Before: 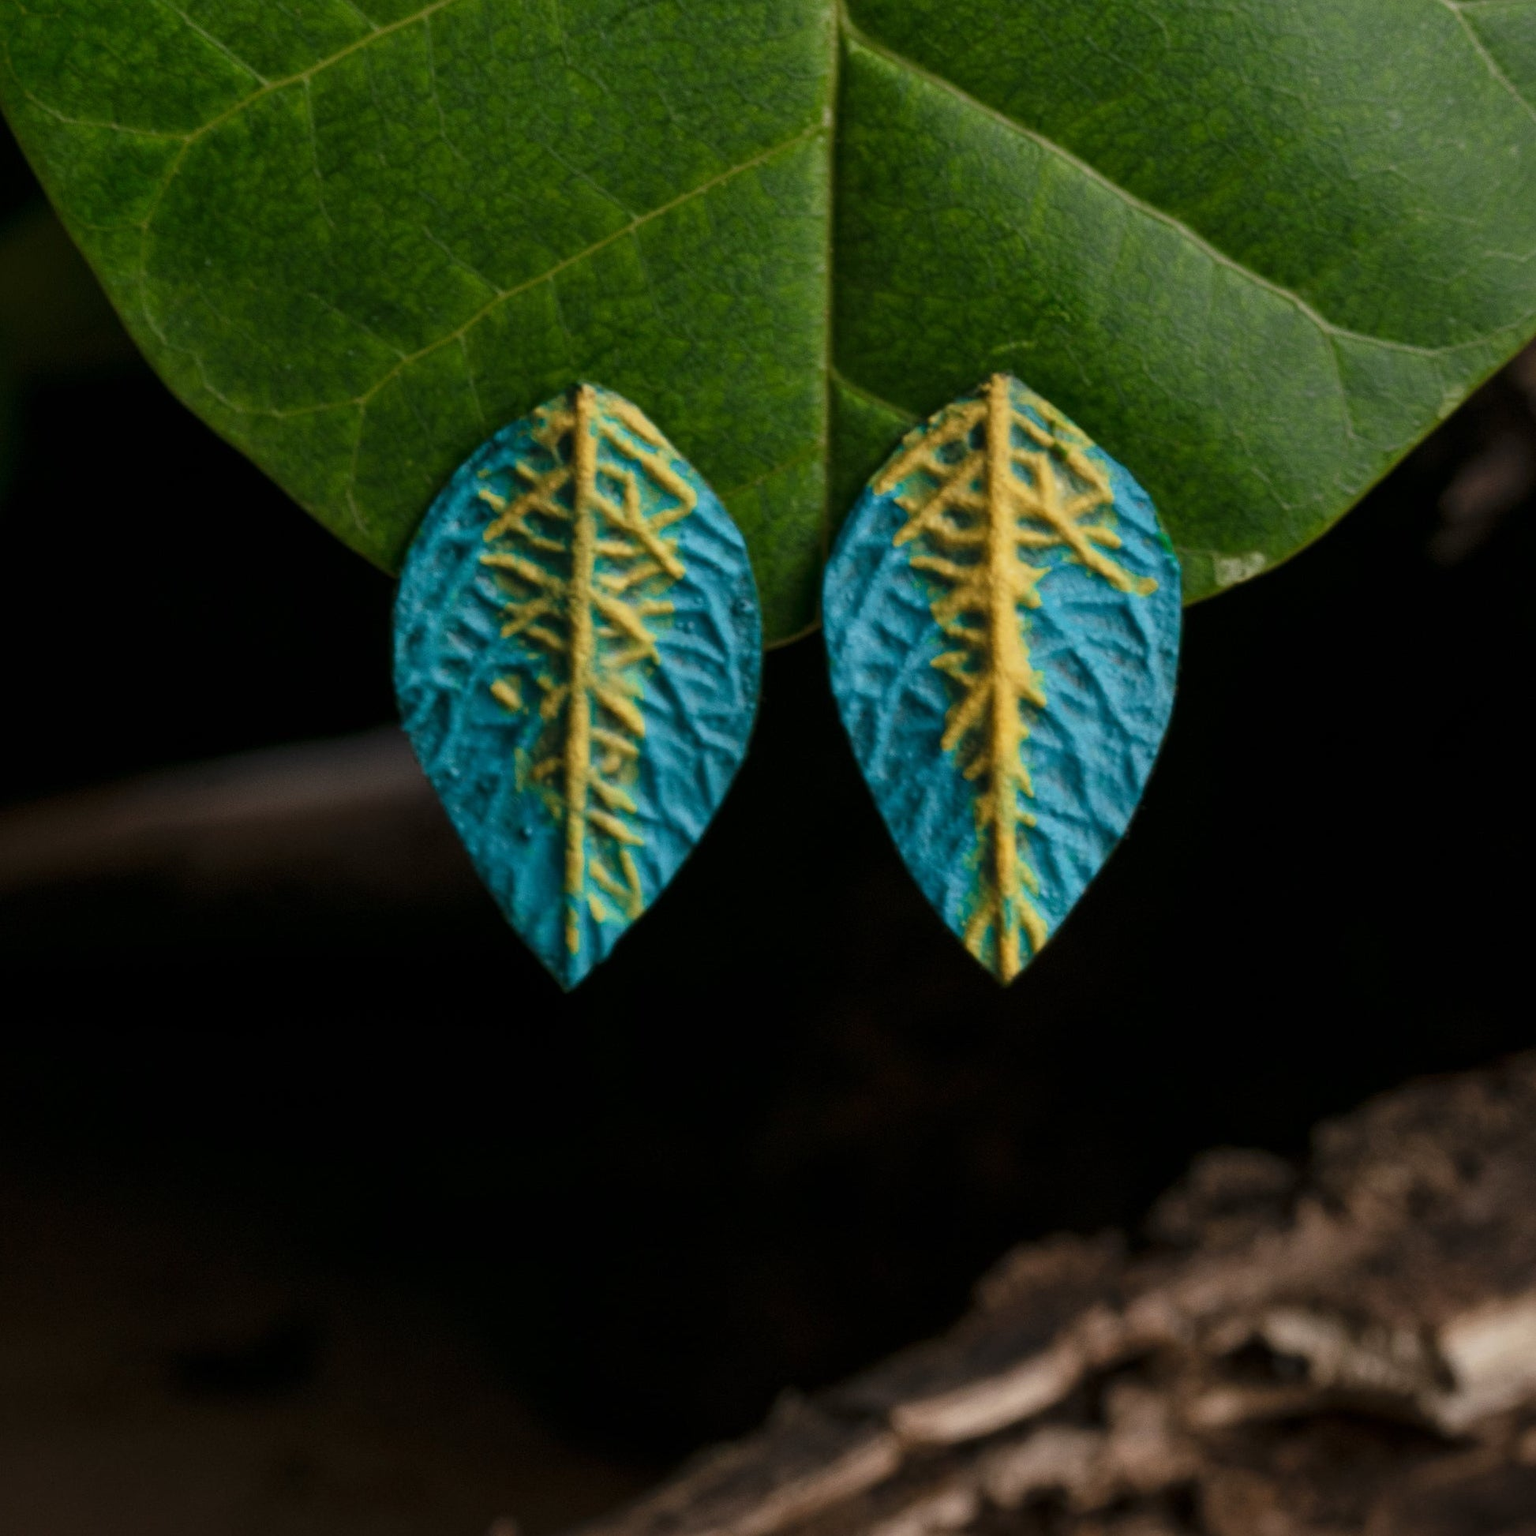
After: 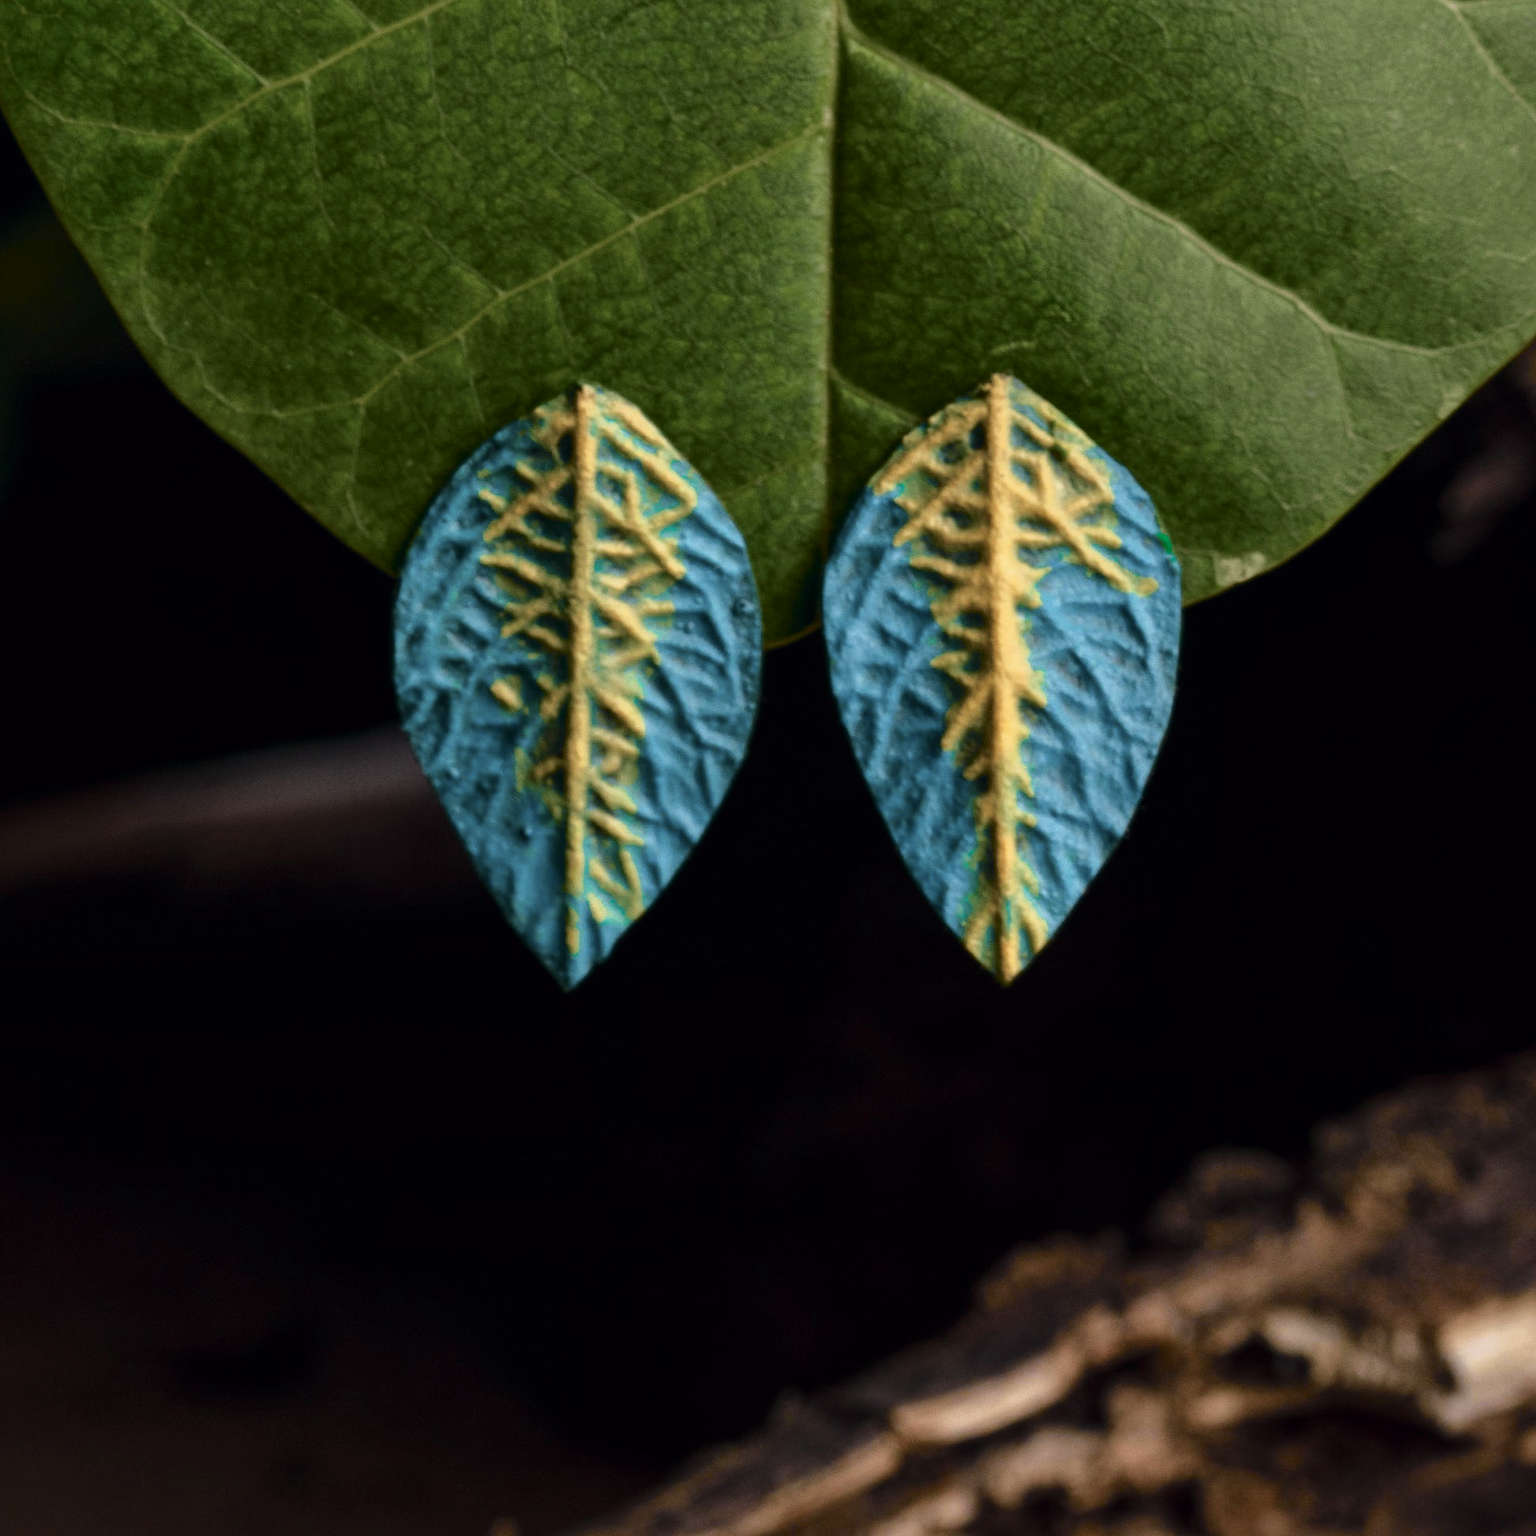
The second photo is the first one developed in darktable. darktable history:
tone curve: curves: ch0 [(0, 0) (0.105, 0.08) (0.195, 0.18) (0.283, 0.288) (0.384, 0.419) (0.485, 0.531) (0.638, 0.69) (0.795, 0.879) (1, 0.977)]; ch1 [(0, 0) (0.161, 0.092) (0.35, 0.33) (0.379, 0.401) (0.456, 0.469) (0.498, 0.503) (0.531, 0.537) (0.596, 0.621) (0.635, 0.655) (1, 1)]; ch2 [(0, 0) (0.371, 0.362) (0.437, 0.437) (0.483, 0.484) (0.53, 0.515) (0.56, 0.58) (0.622, 0.606) (1, 1)], color space Lab, independent channels, preserve colors none
